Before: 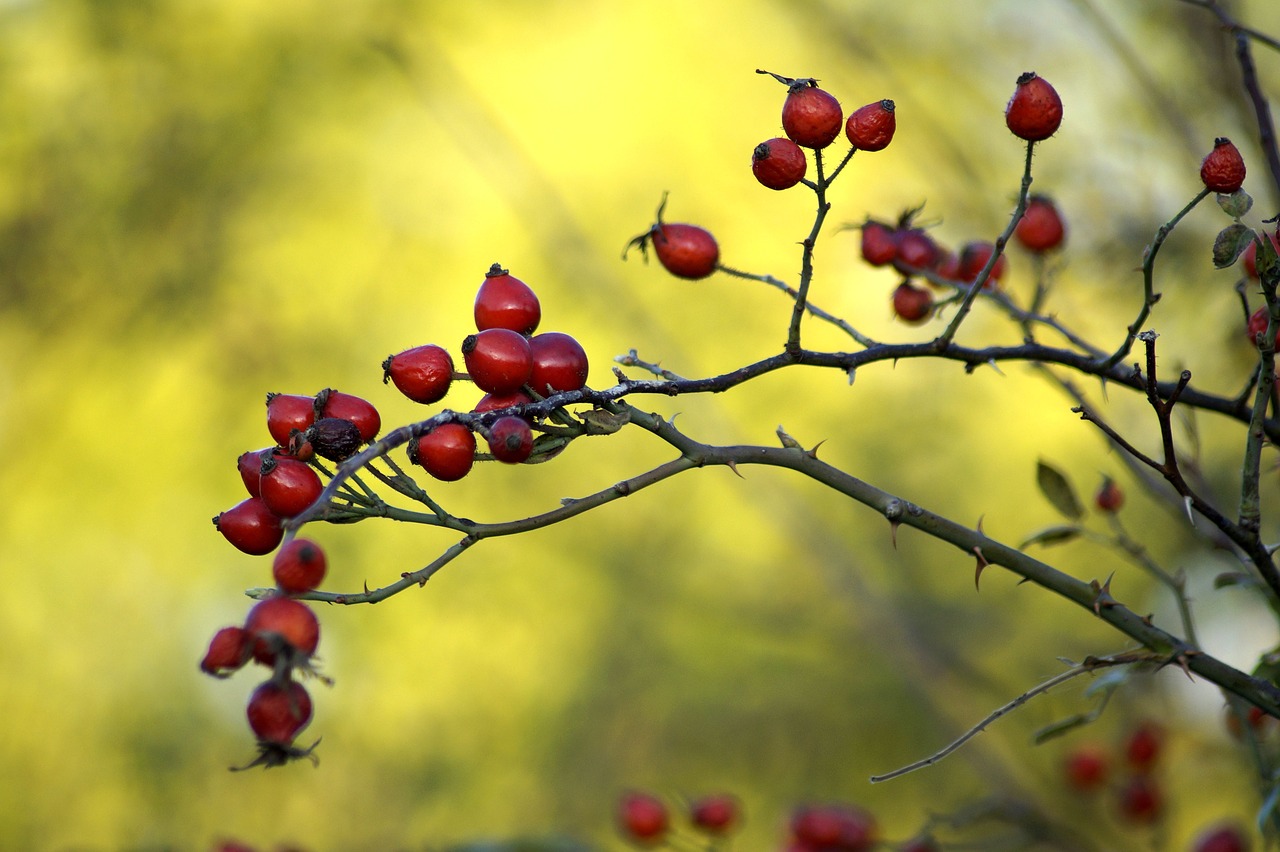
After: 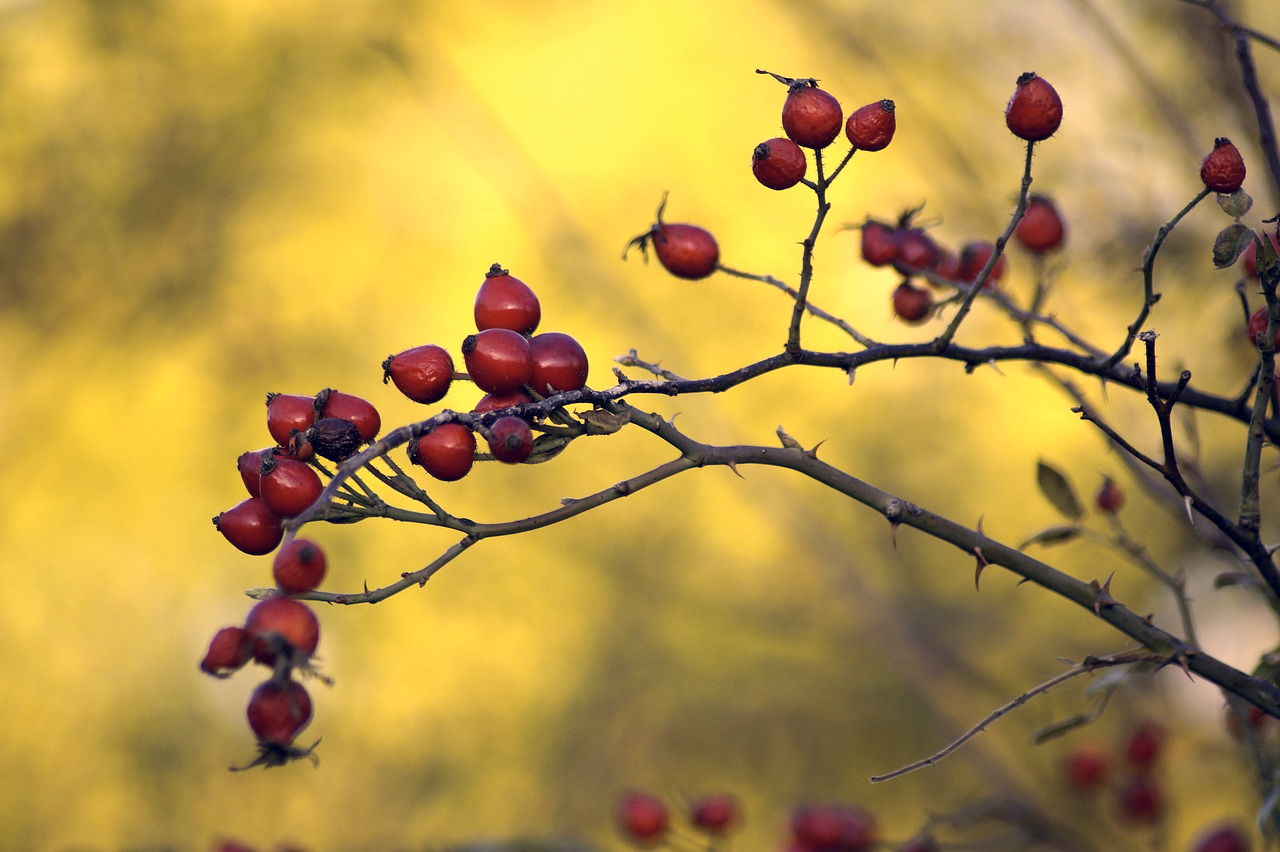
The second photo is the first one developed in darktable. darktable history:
color correction: highlights a* 19.87, highlights b* 27.93, shadows a* 3.31, shadows b* -16.64, saturation 0.764
